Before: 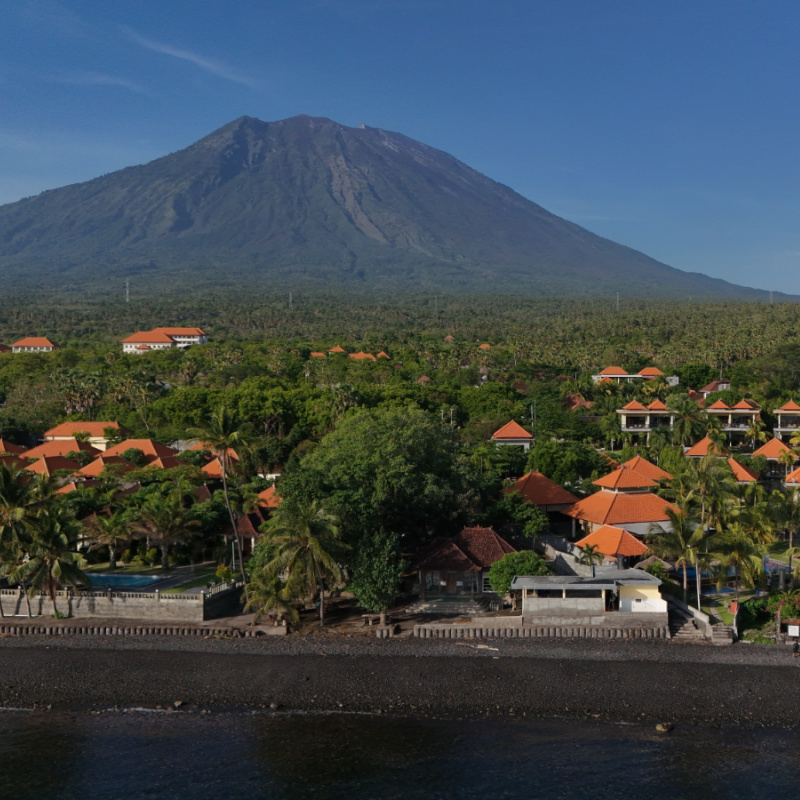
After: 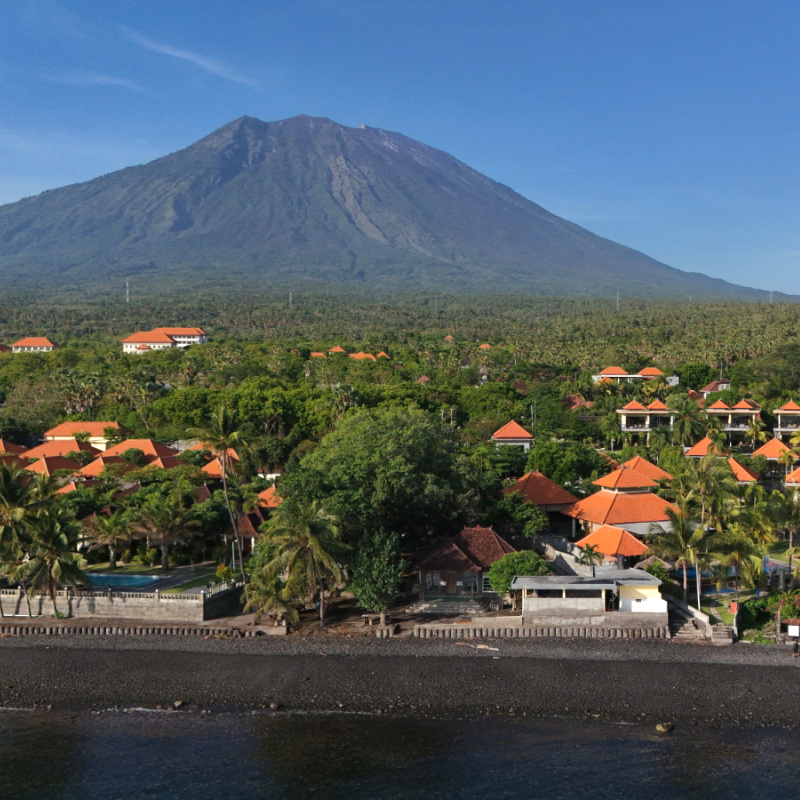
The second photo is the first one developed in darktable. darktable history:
exposure: black level correction 0, exposure 0.699 EV, compensate highlight preservation false
